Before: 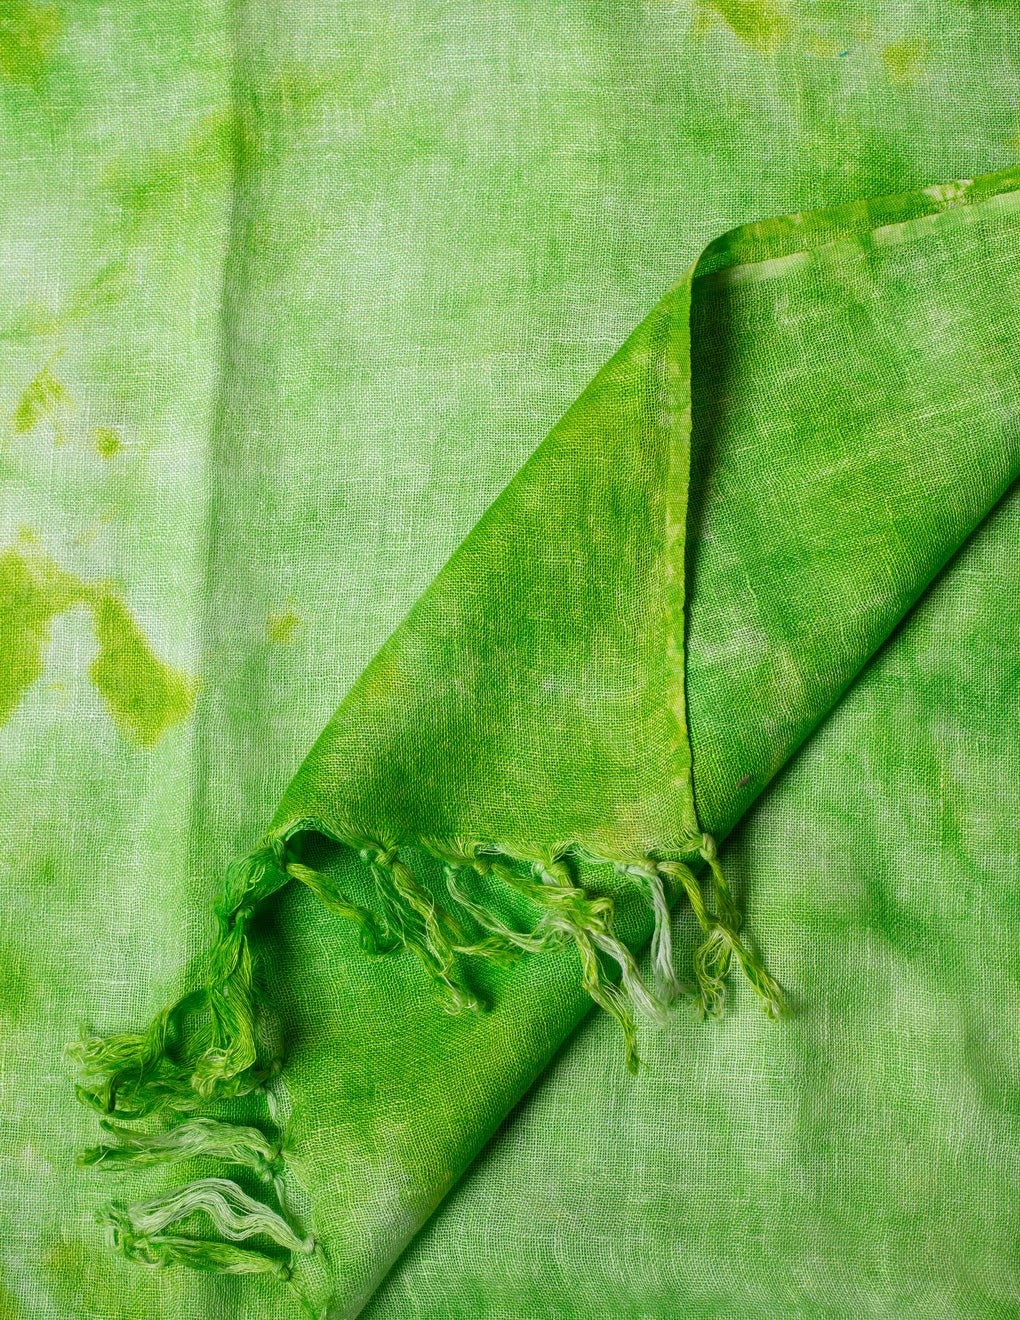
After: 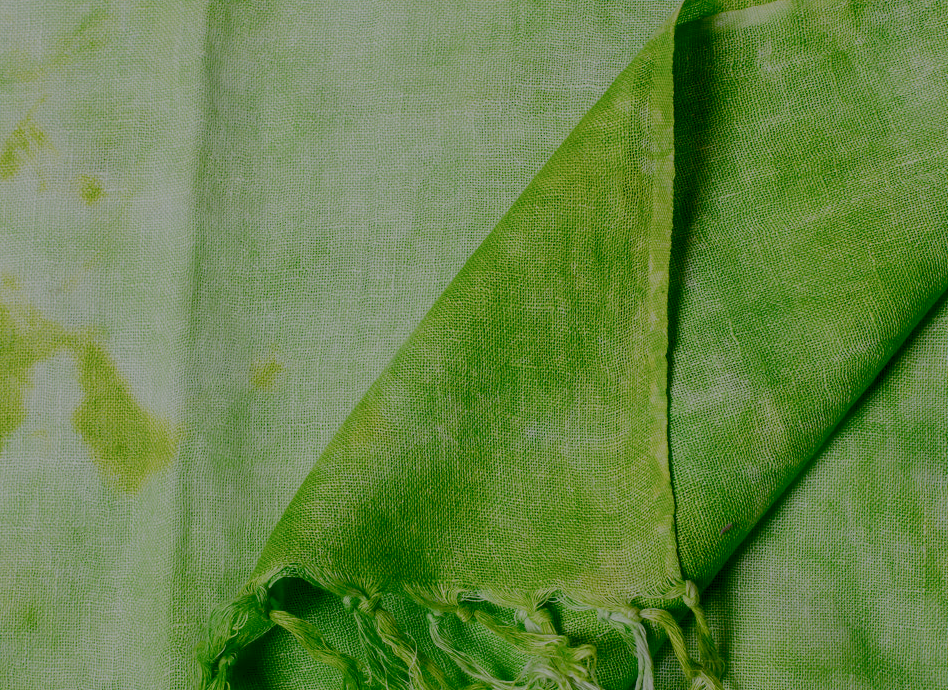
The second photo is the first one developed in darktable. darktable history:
crop: left 1.744%, top 19.225%, right 5.069%, bottom 28.357%
filmic rgb: white relative exposure 8 EV, threshold 3 EV, structure ↔ texture 100%, target black luminance 0%, hardness 2.44, latitude 76.53%, contrast 0.562, shadows ↔ highlights balance 0%, preserve chrominance no, color science v4 (2020), iterations of high-quality reconstruction 10, type of noise poissonian, enable highlight reconstruction true
contrast brightness saturation: contrast 0.19, brightness -0.11, saturation 0.21
